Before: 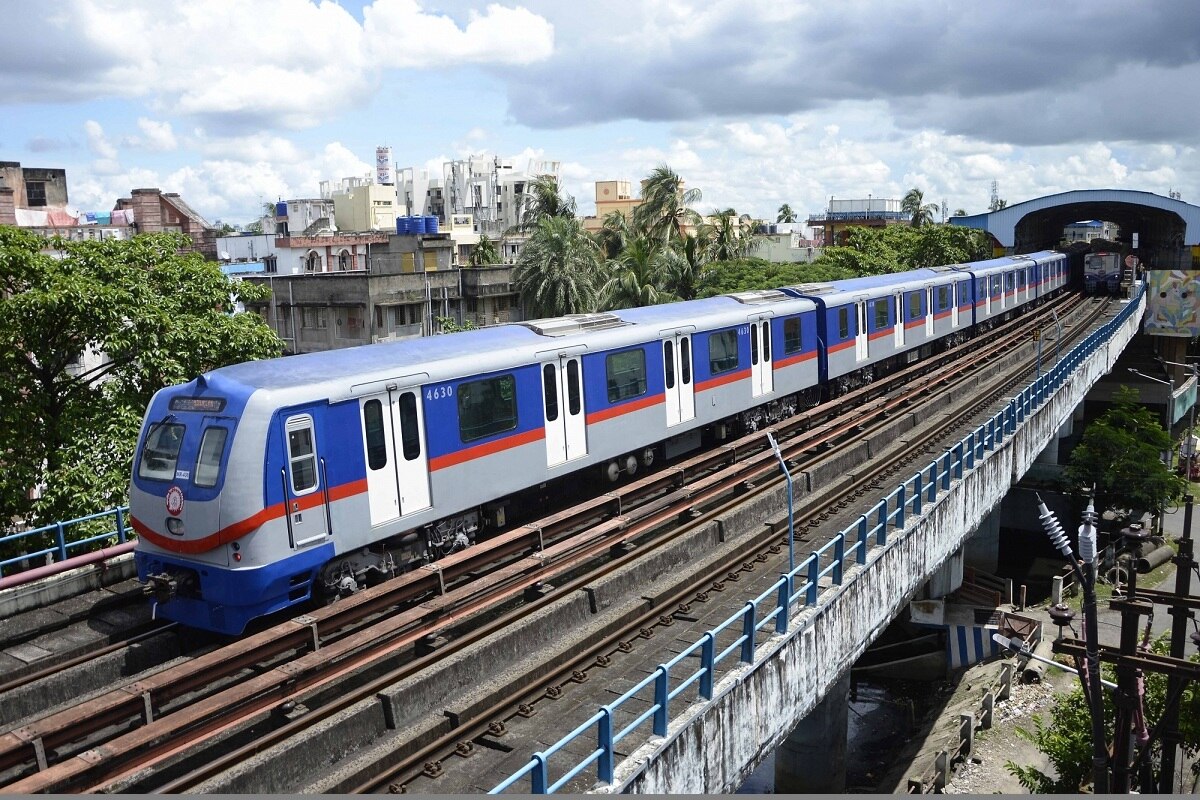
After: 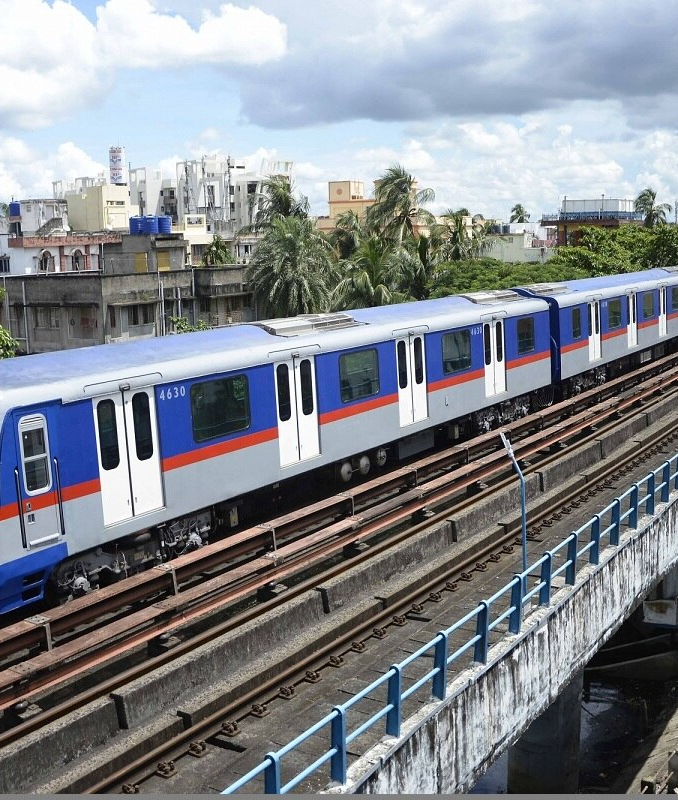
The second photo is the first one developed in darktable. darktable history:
crop and rotate: left 22.33%, right 21.112%
